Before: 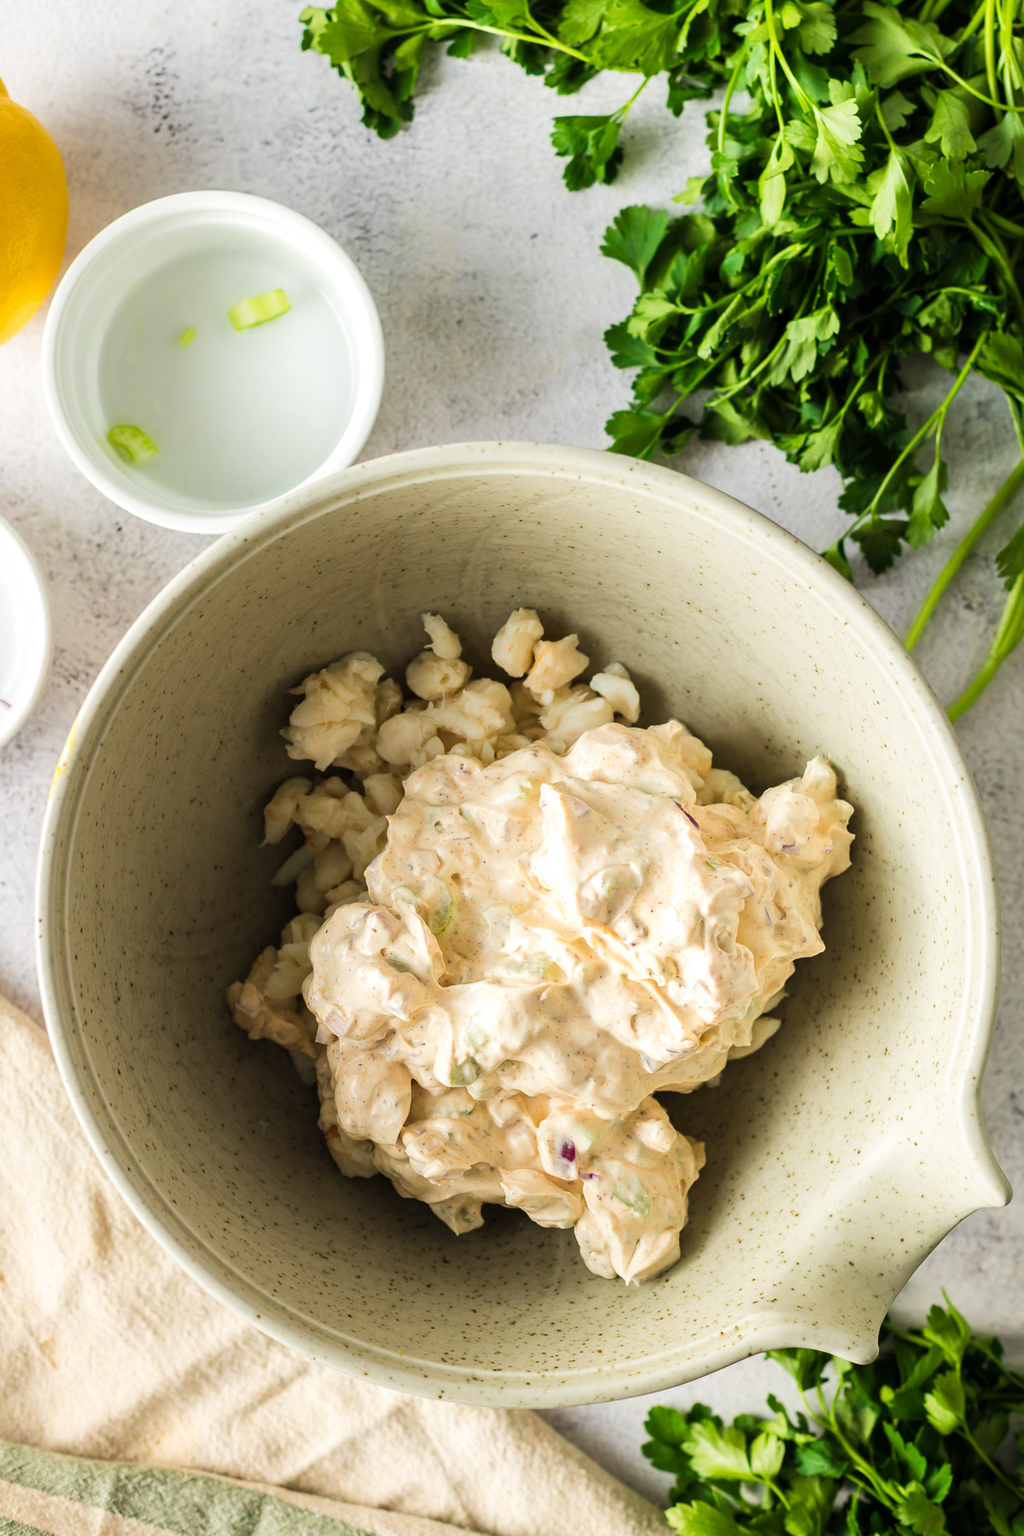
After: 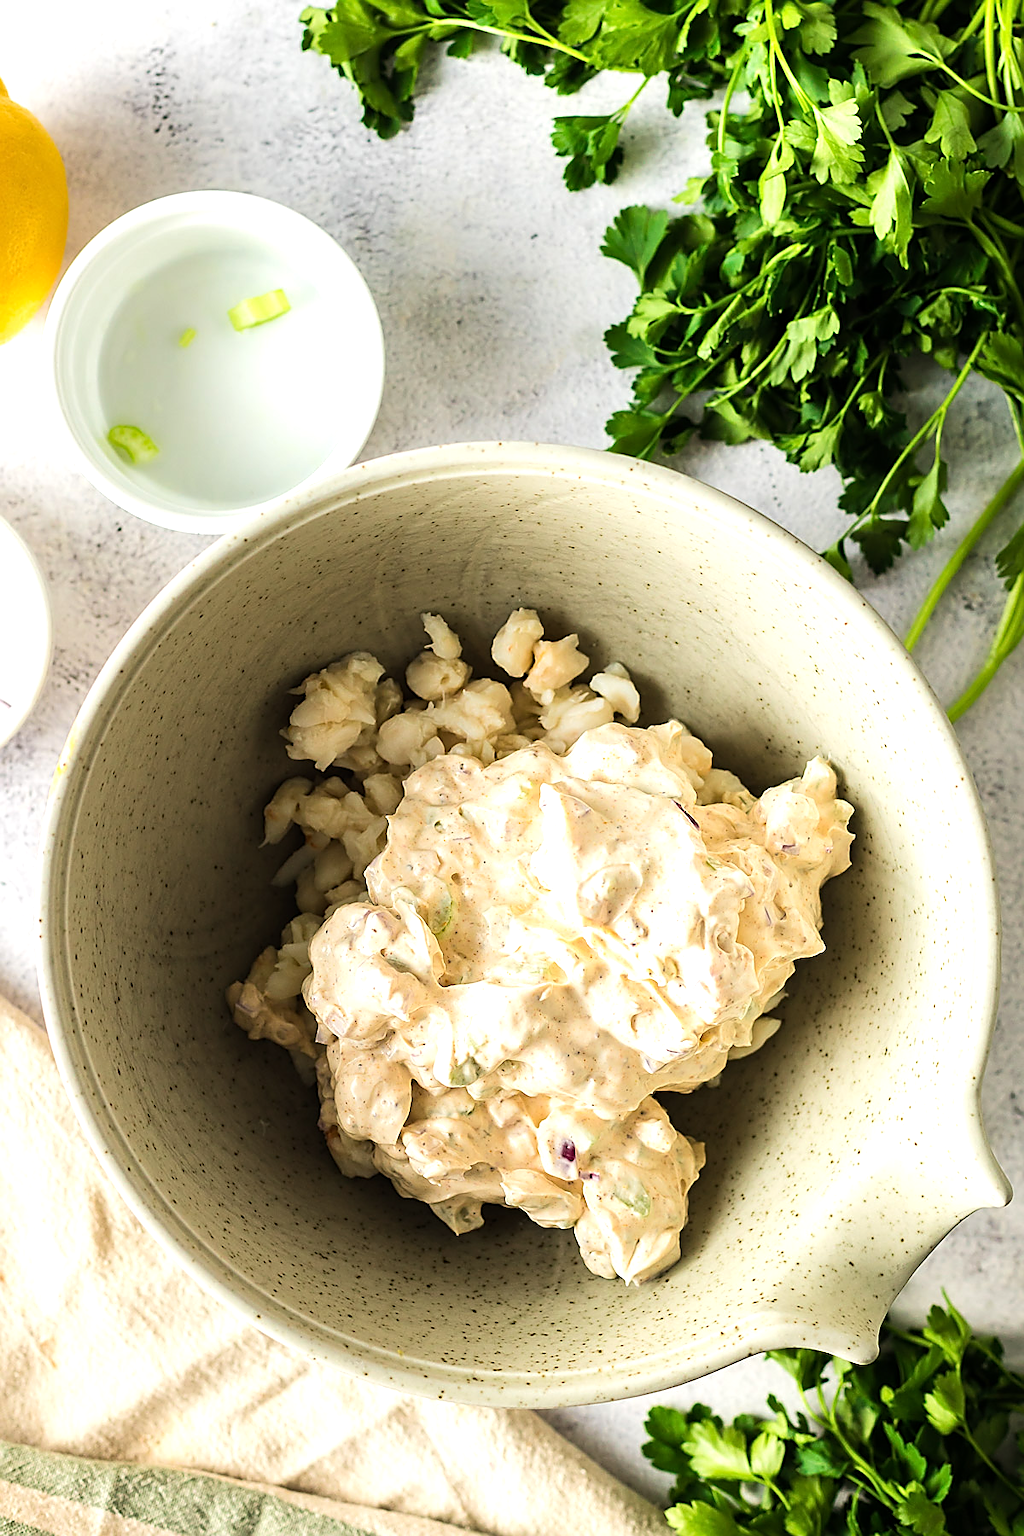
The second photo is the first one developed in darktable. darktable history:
sharpen: radius 1.4, amount 1.25, threshold 0.7
tone equalizer: -8 EV -0.417 EV, -7 EV -0.389 EV, -6 EV -0.333 EV, -5 EV -0.222 EV, -3 EV 0.222 EV, -2 EV 0.333 EV, -1 EV 0.389 EV, +0 EV 0.417 EV, edges refinement/feathering 500, mask exposure compensation -1.25 EV, preserve details no
